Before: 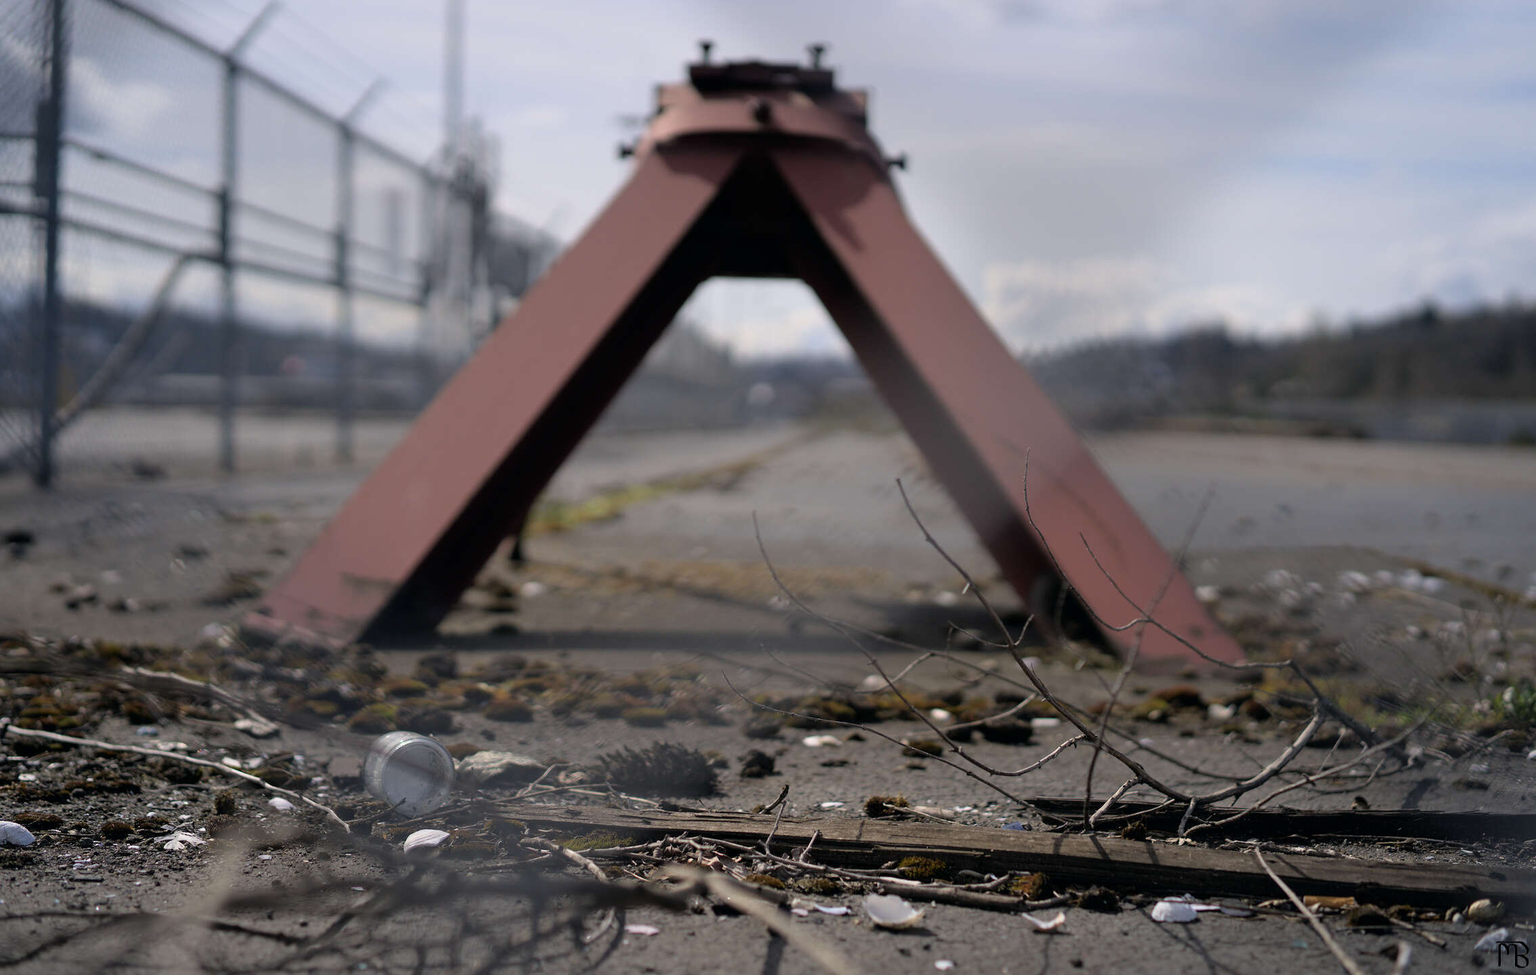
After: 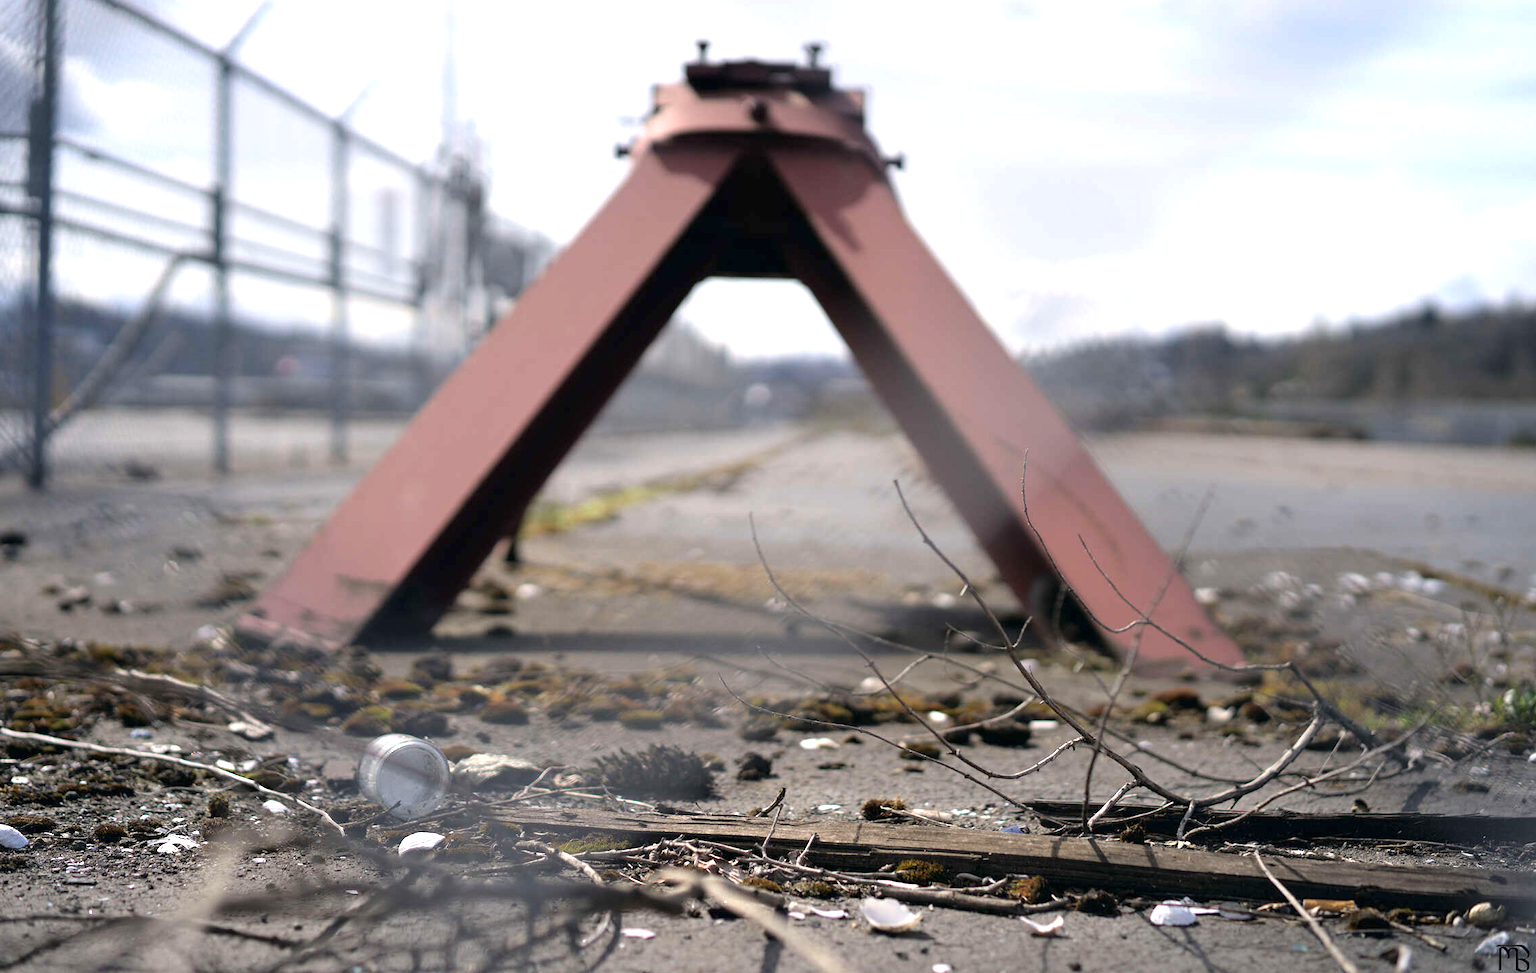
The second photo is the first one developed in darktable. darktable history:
crop and rotate: left 0.523%, top 0.167%, bottom 0.404%
exposure: black level correction 0, exposure 1.095 EV, compensate highlight preservation false
